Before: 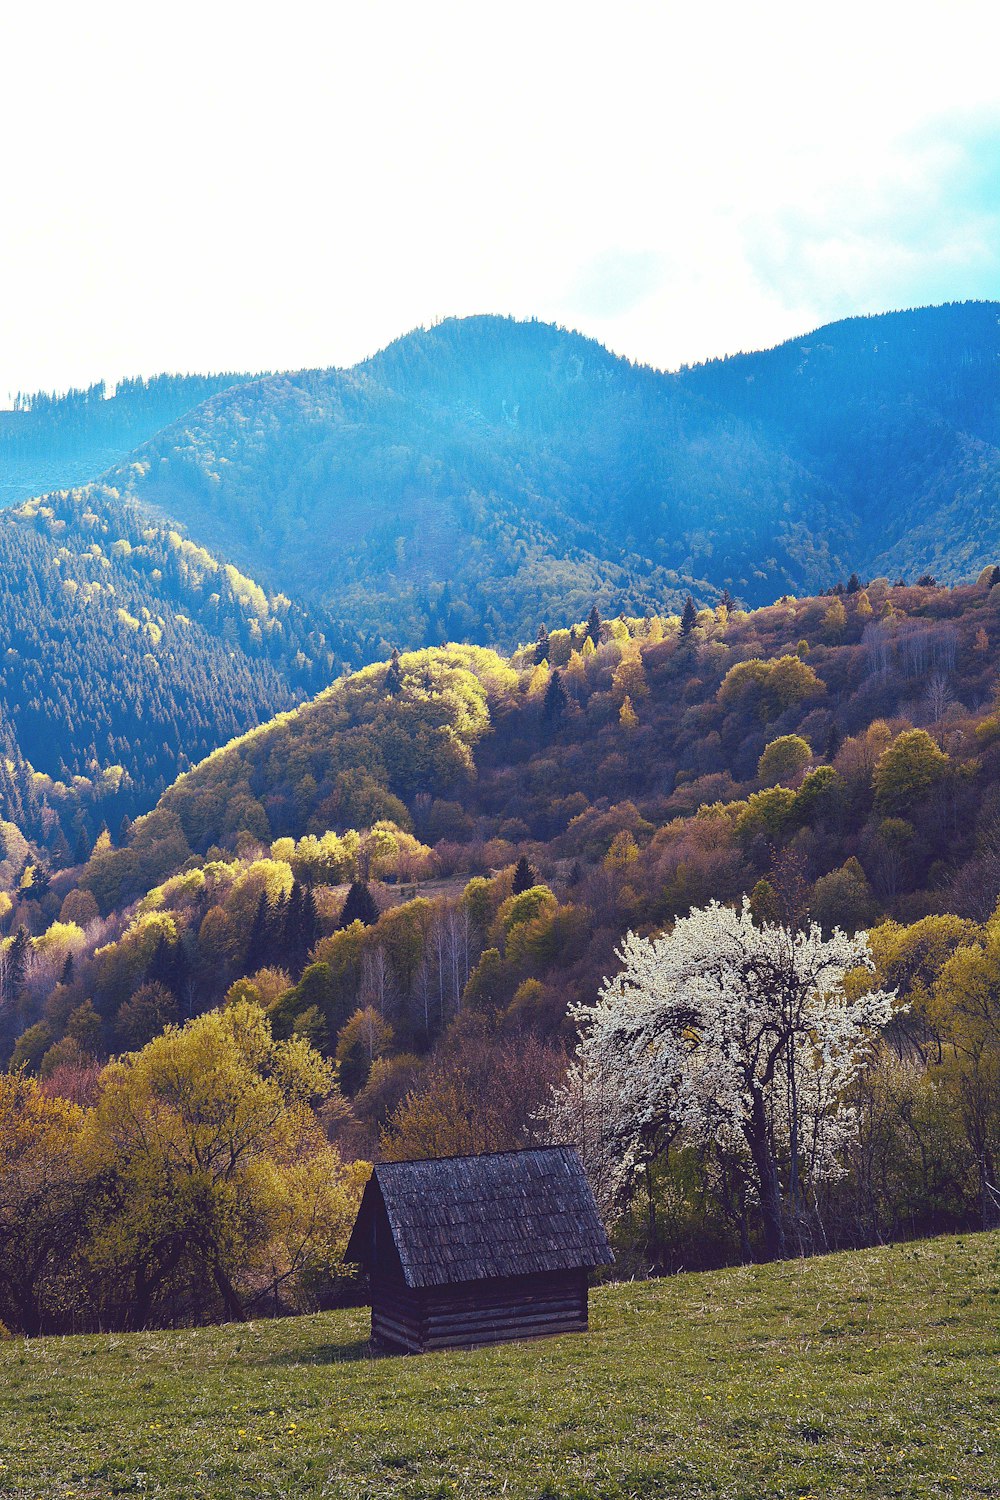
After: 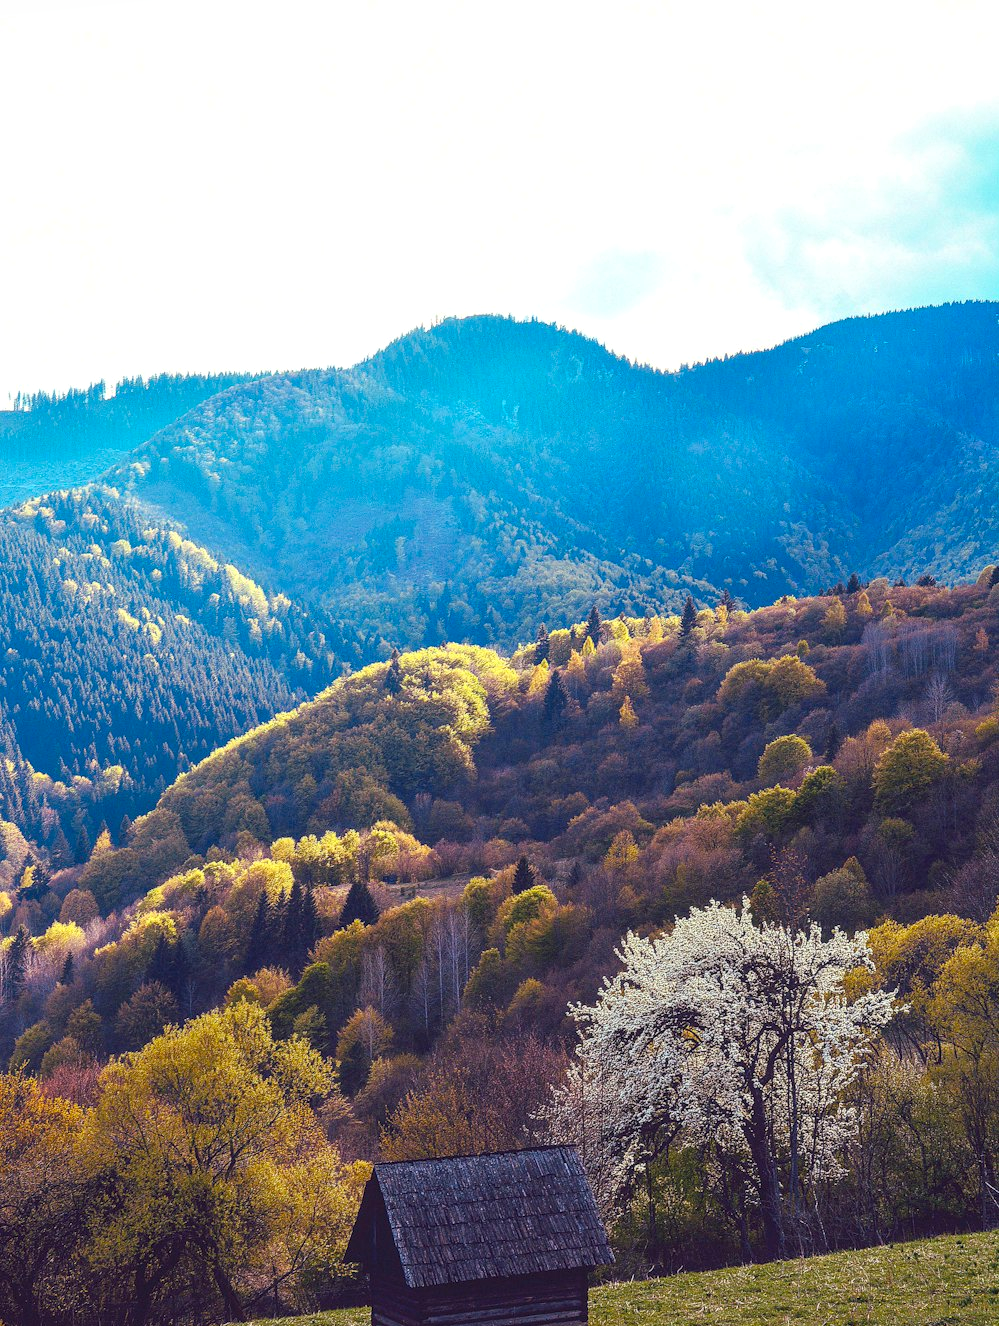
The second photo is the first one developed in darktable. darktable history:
crop and rotate: top 0%, bottom 11.592%
local contrast: on, module defaults
